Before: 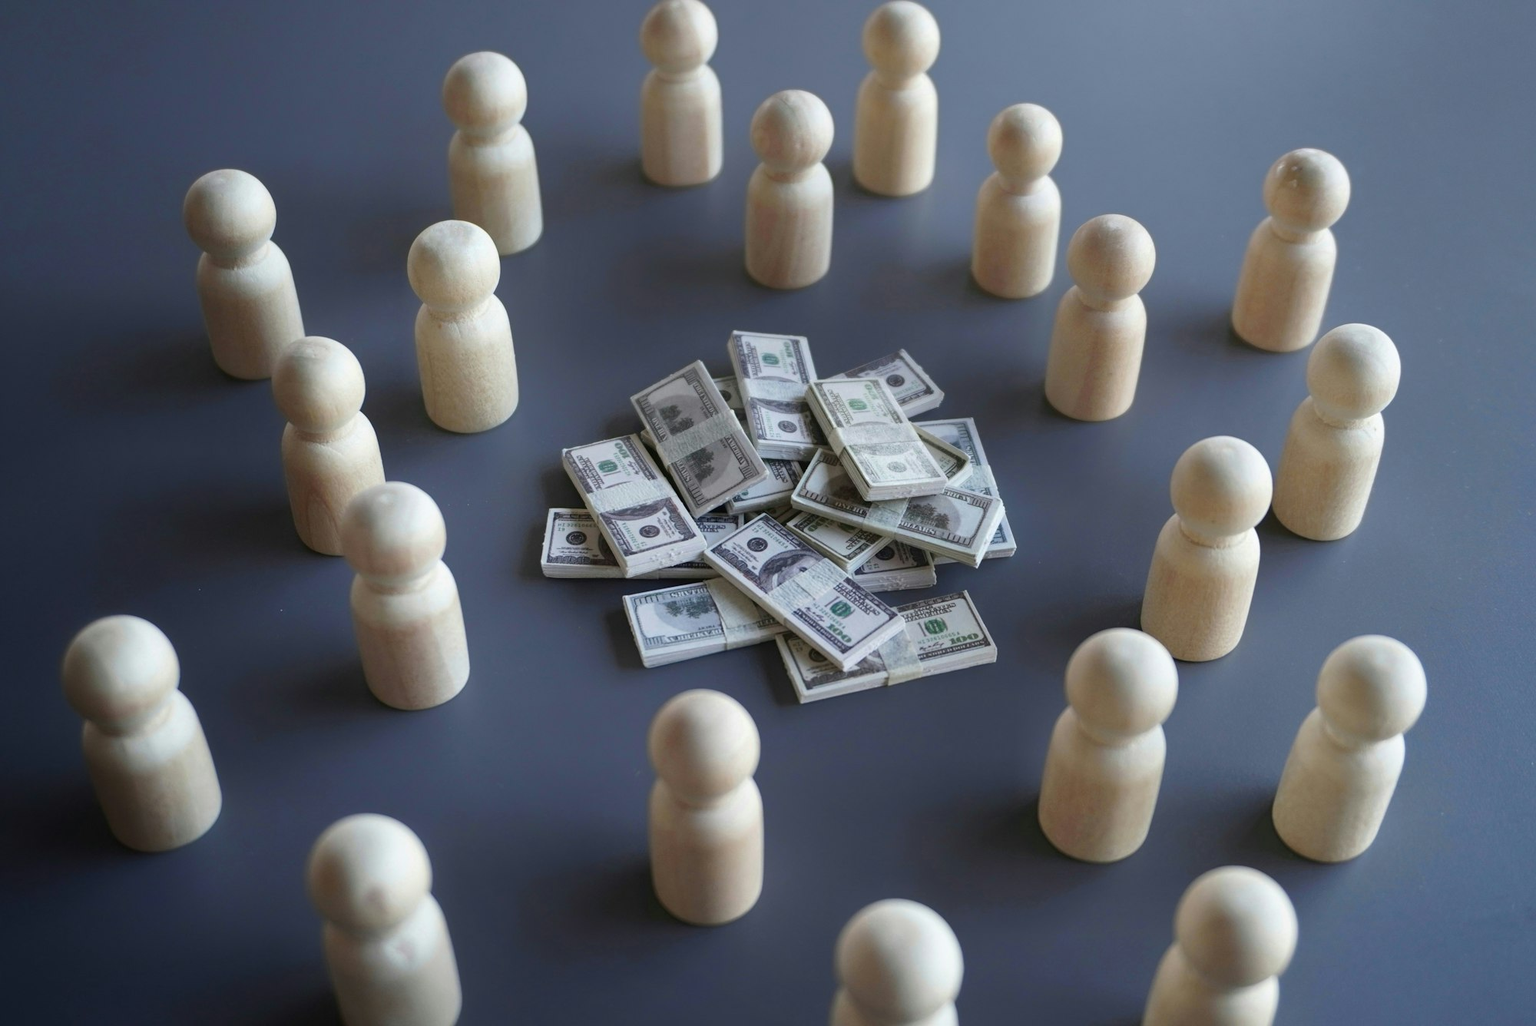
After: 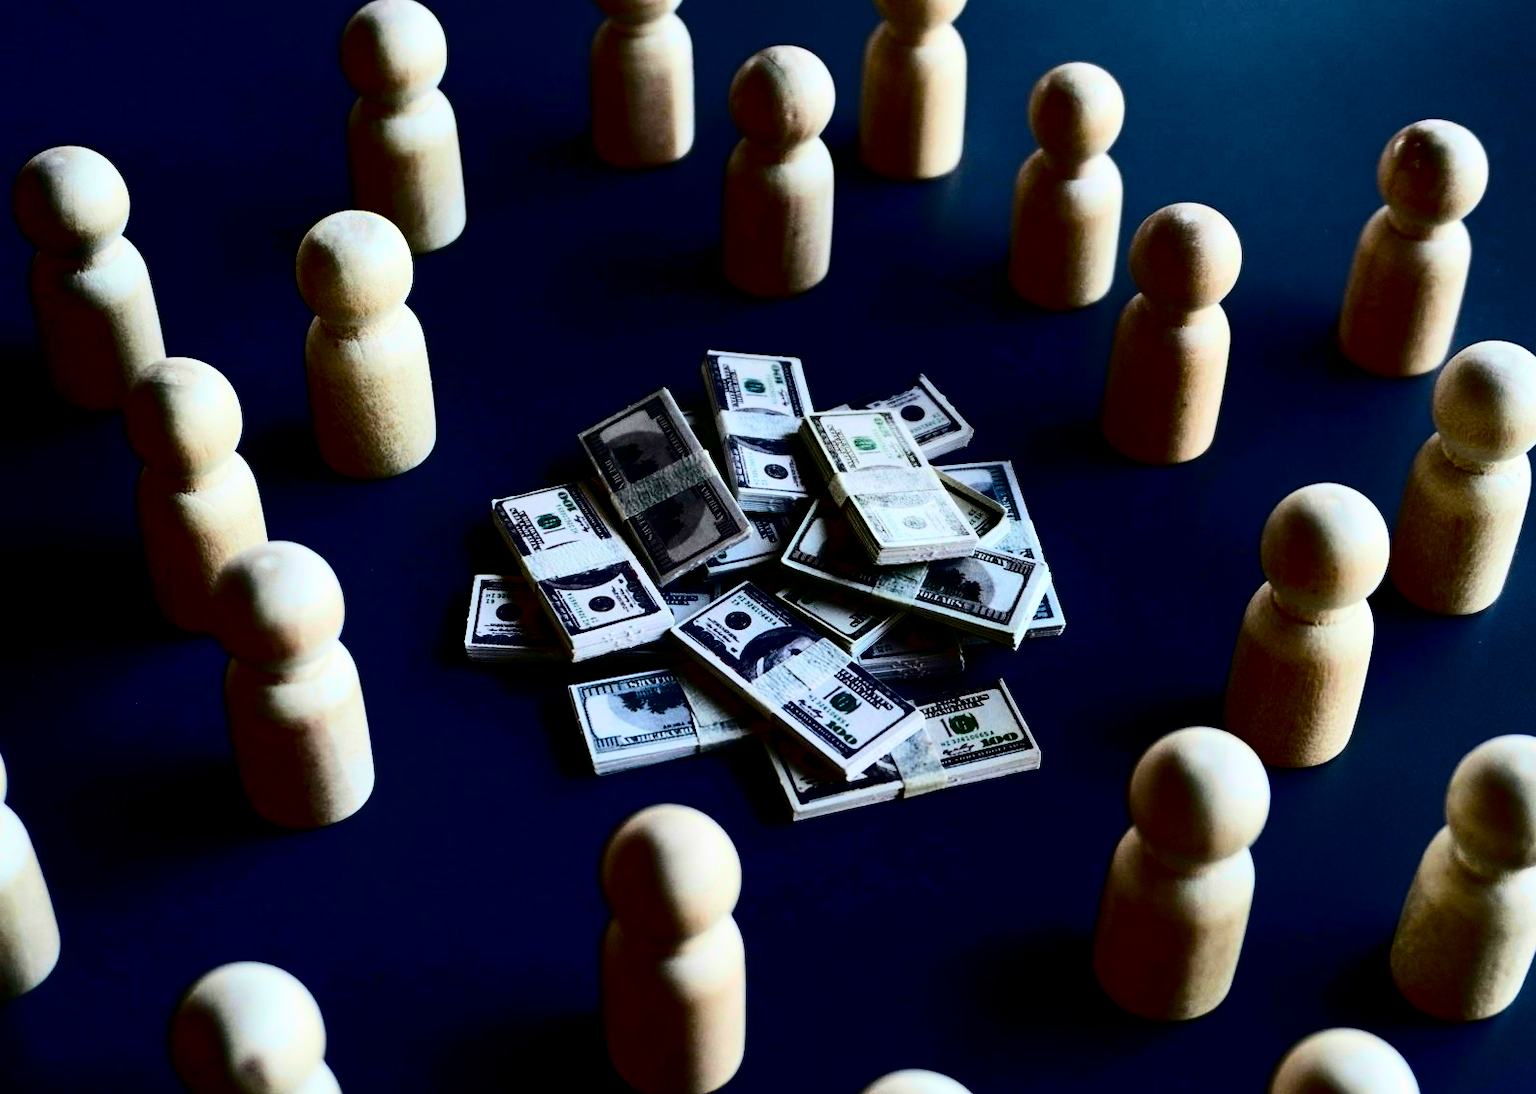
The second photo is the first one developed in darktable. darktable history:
crop: left 11.301%, top 5.297%, right 9.583%, bottom 10.344%
contrast brightness saturation: contrast 0.758, brightness -0.983, saturation 0.982
